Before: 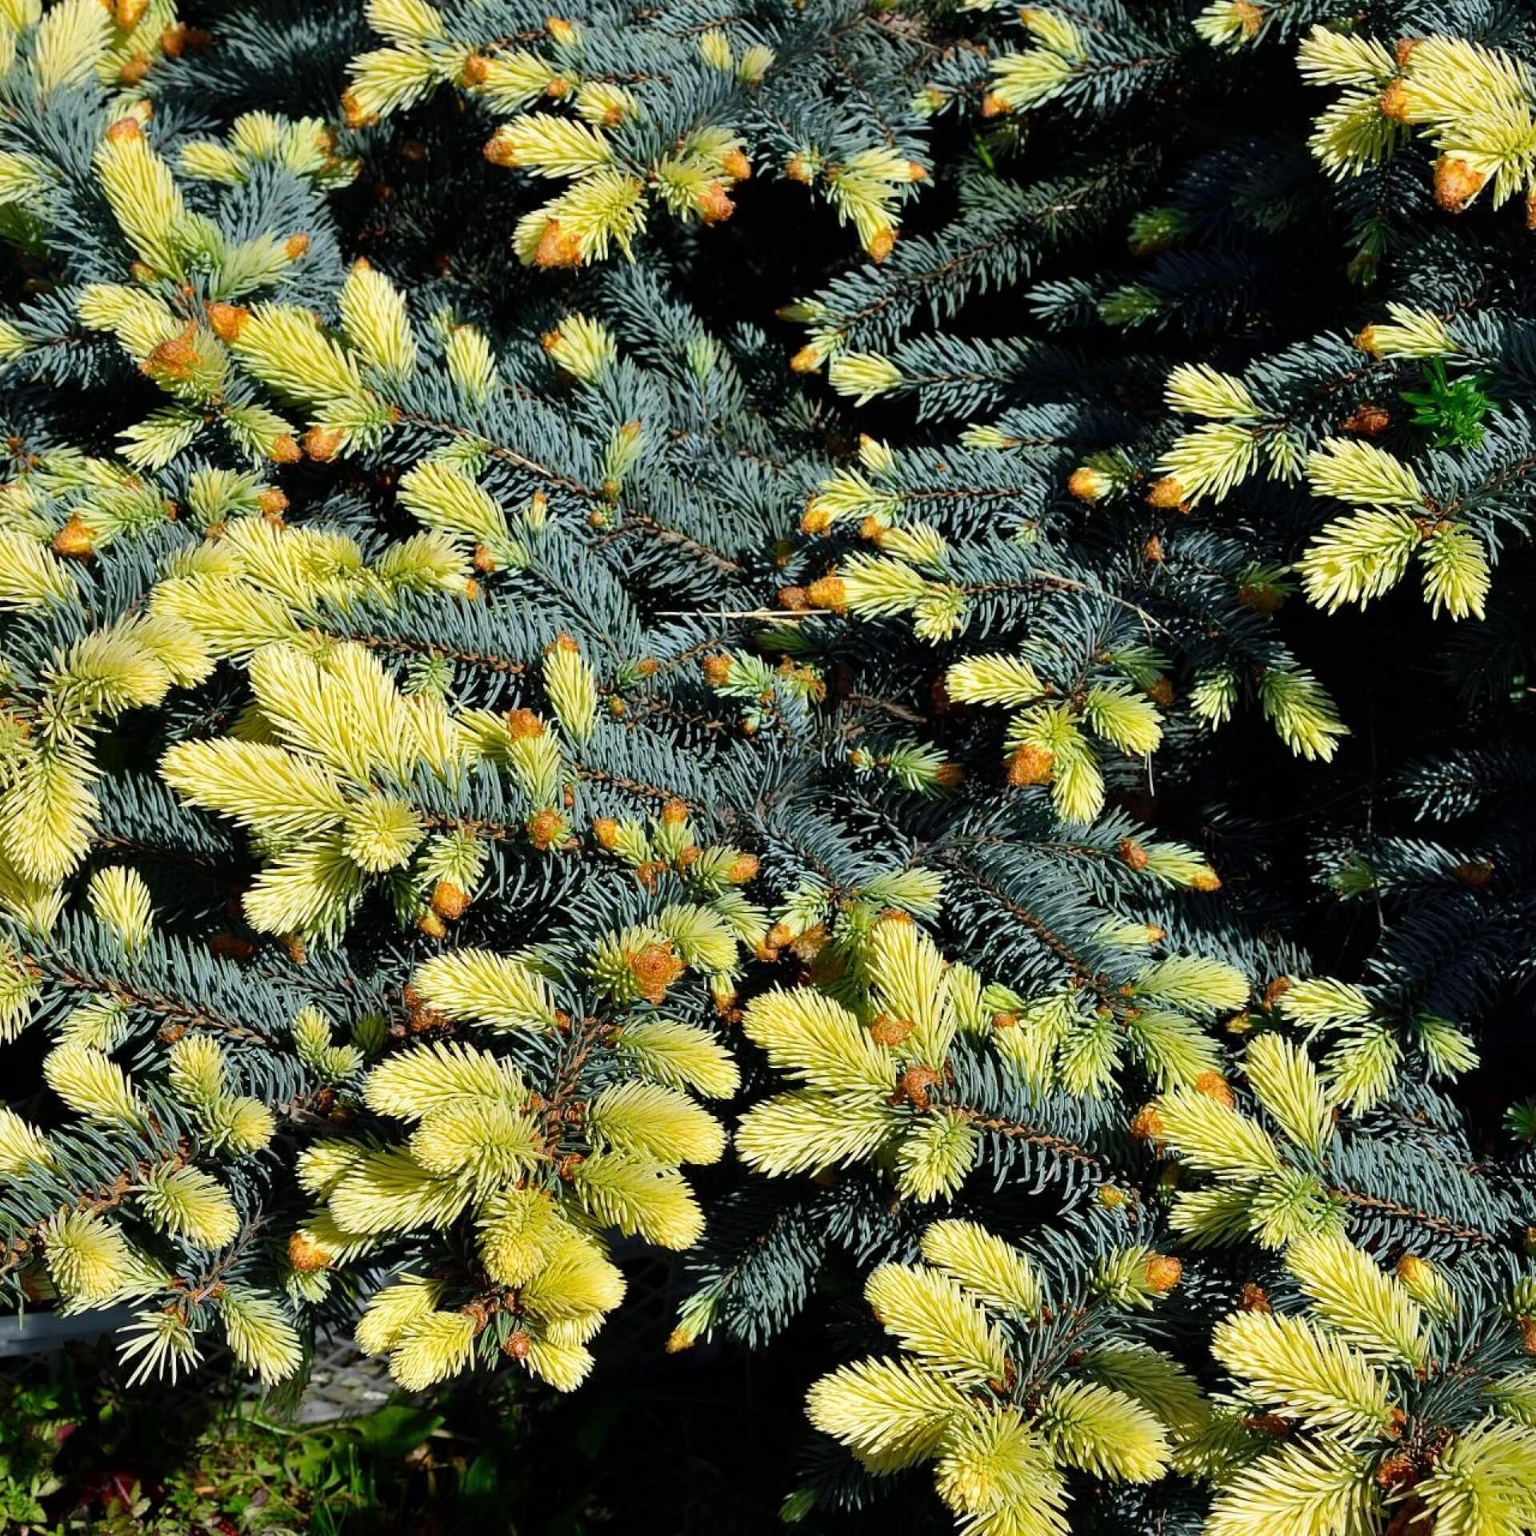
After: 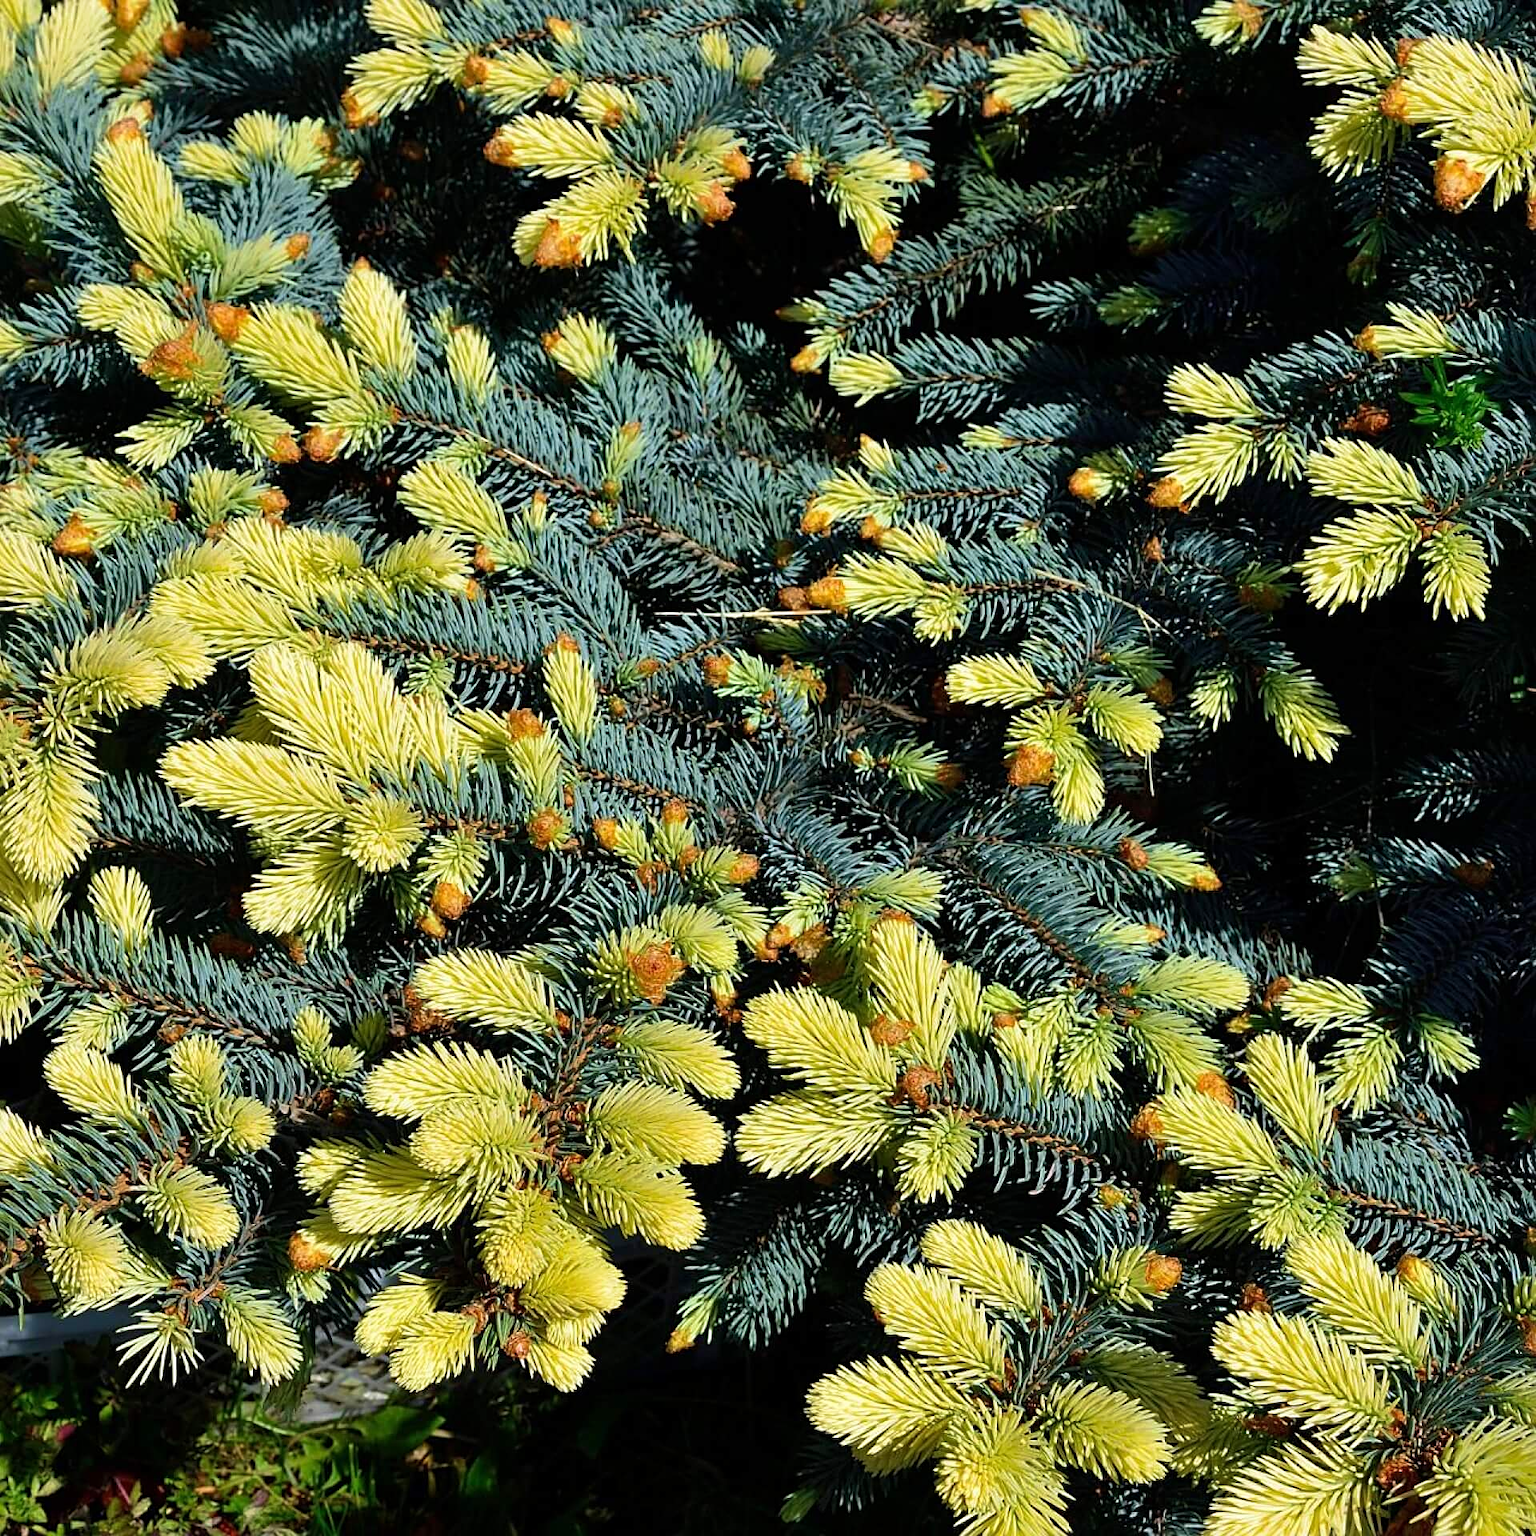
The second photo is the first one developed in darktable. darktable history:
sharpen: radius 2.481, amount 0.332
velvia: on, module defaults
